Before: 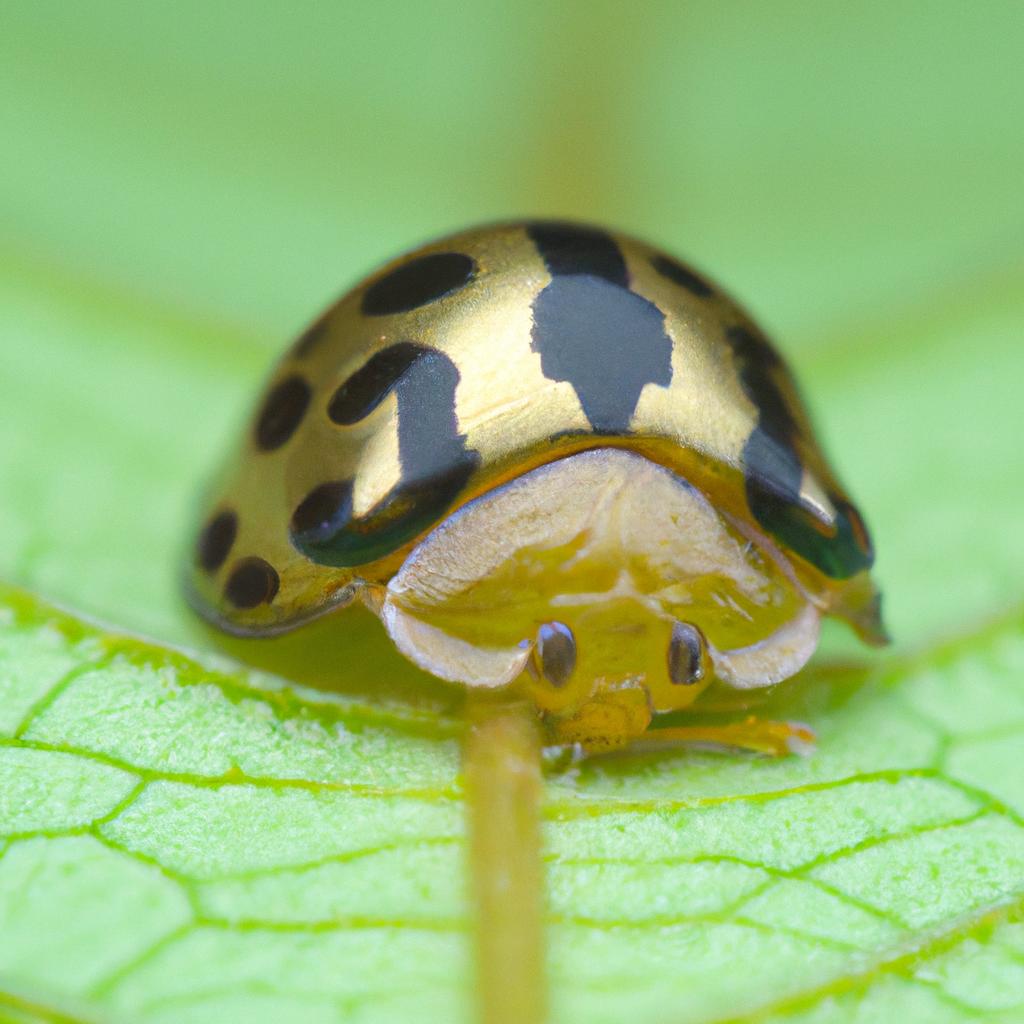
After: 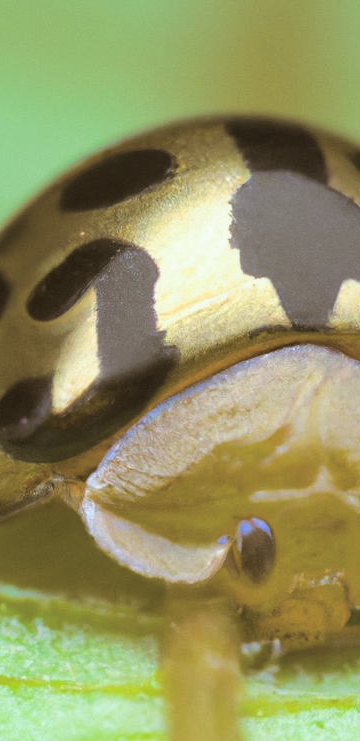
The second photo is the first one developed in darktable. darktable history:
crop and rotate: left 29.476%, top 10.214%, right 35.32%, bottom 17.333%
split-toning: shadows › hue 37.98°, highlights › hue 185.58°, balance -55.261
